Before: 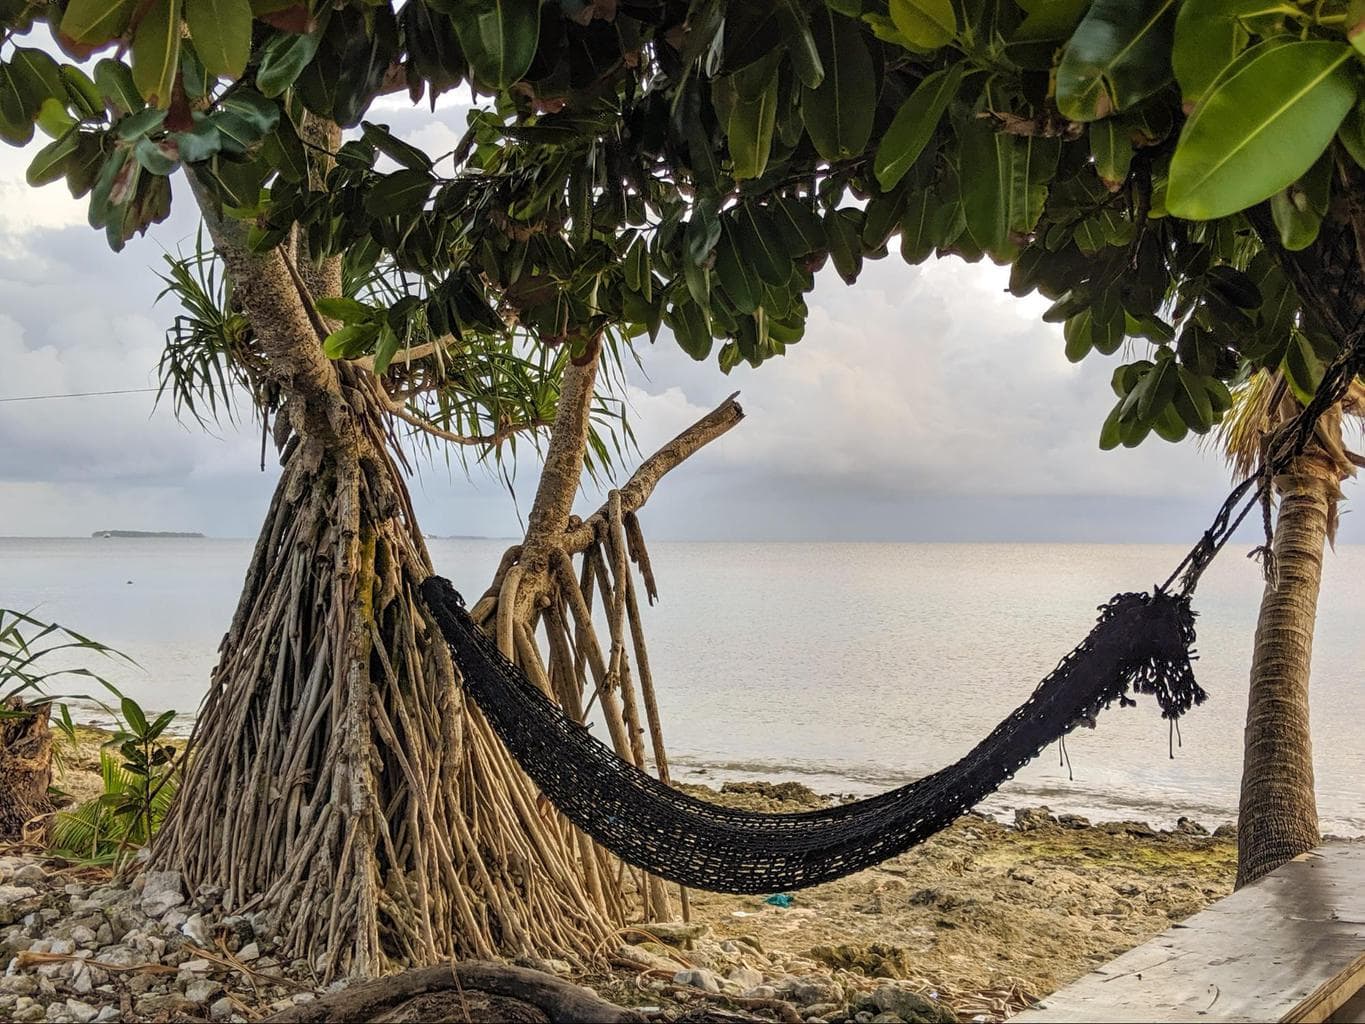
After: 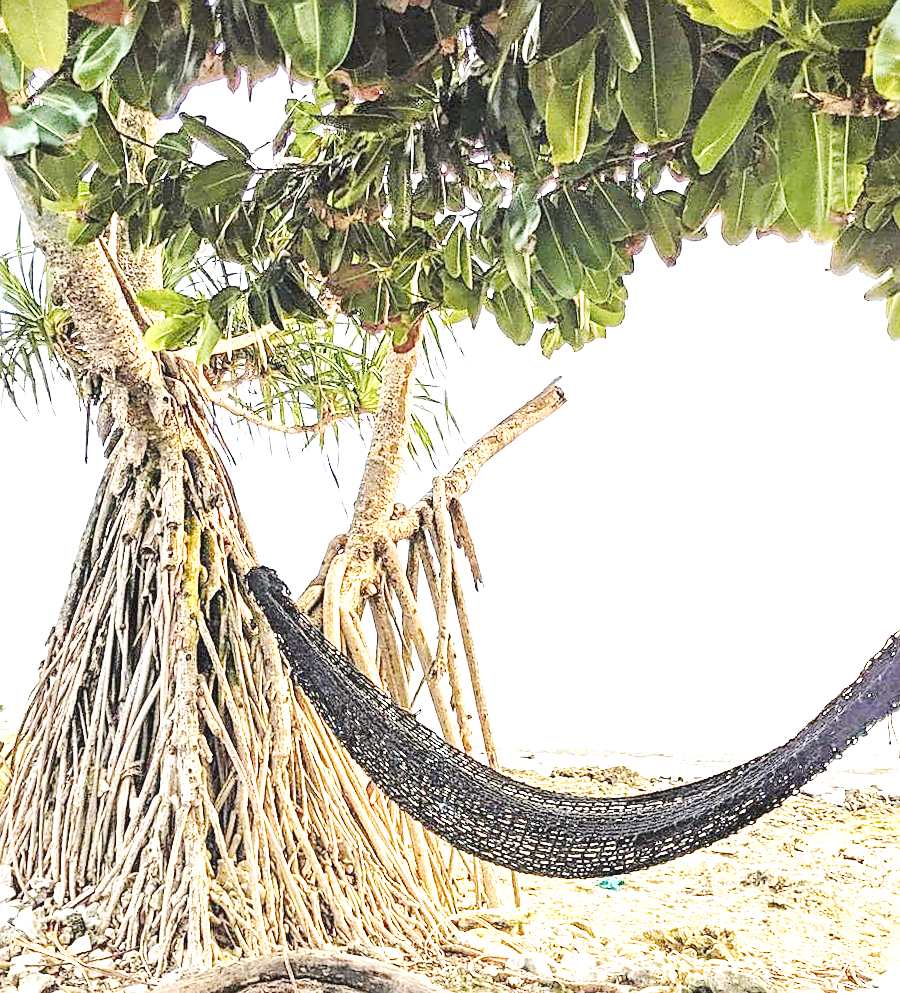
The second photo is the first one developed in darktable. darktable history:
sharpen: on, module defaults
exposure: black level correction 0, exposure 2.327 EV, compensate exposure bias true, compensate highlight preservation false
rotate and perspective: rotation -1°, crop left 0.011, crop right 0.989, crop top 0.025, crop bottom 0.975
base curve: curves: ch0 [(0, 0.007) (0.028, 0.063) (0.121, 0.311) (0.46, 0.743) (0.859, 0.957) (1, 1)], preserve colors none
crop and rotate: left 12.648%, right 20.685%
